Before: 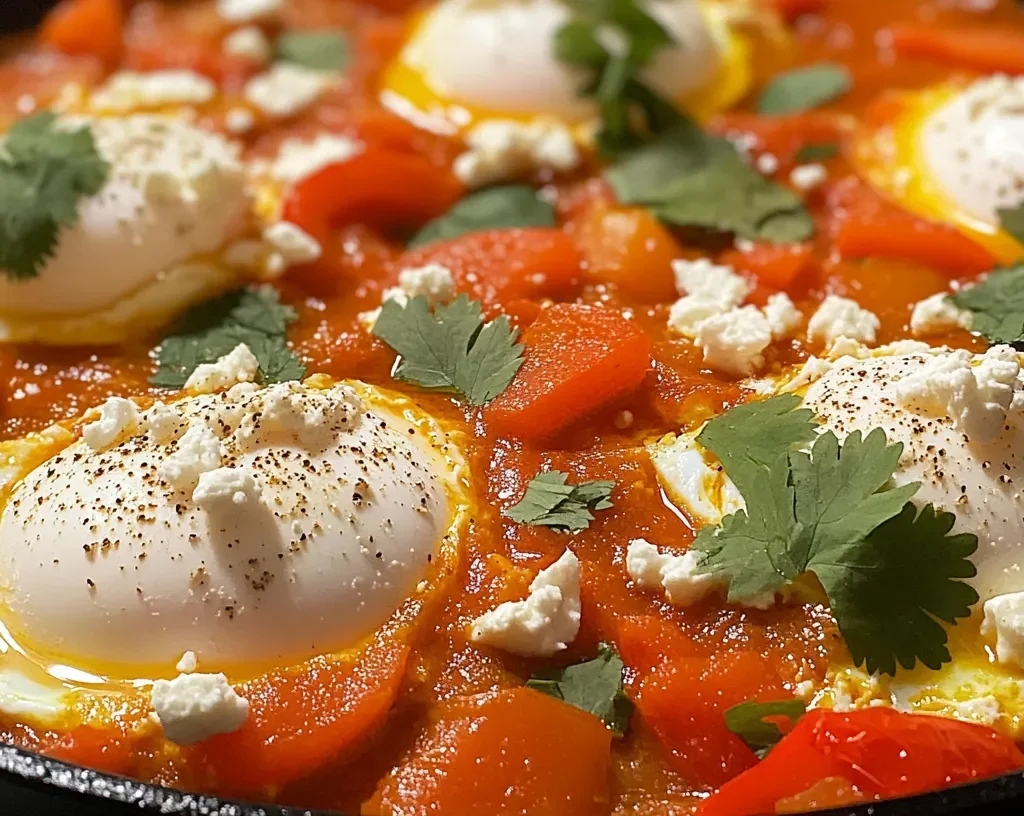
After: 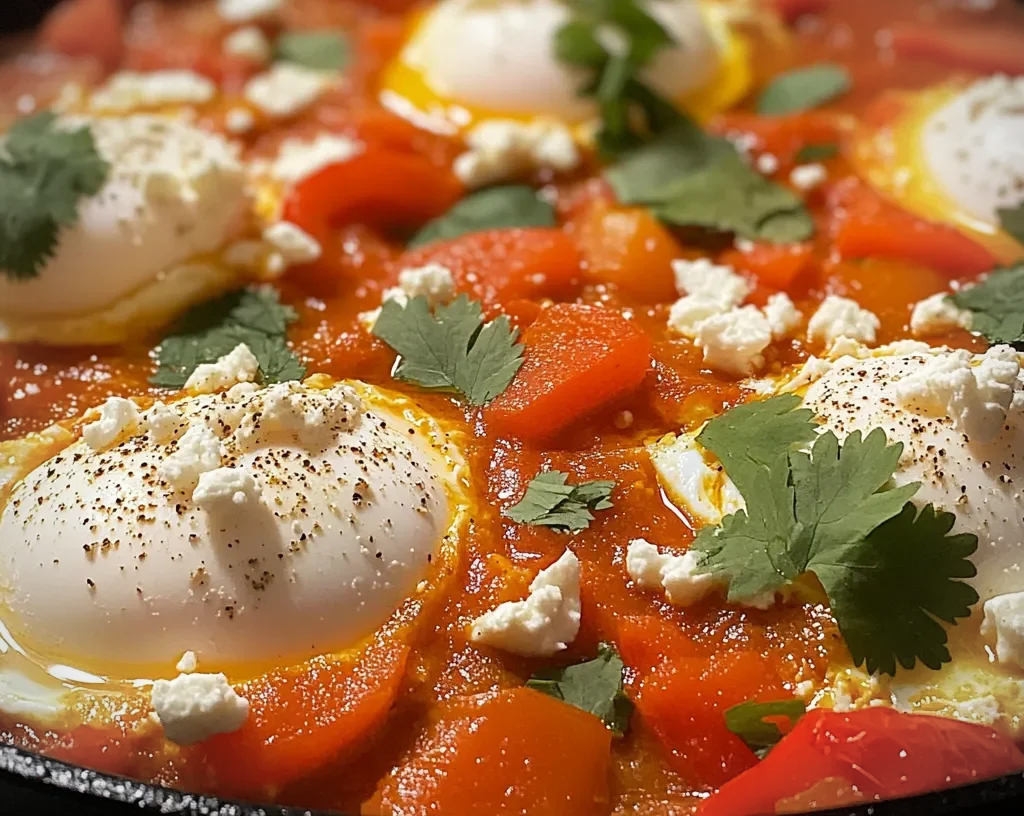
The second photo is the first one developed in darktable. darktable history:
vignetting: fall-off radius 61.21%
